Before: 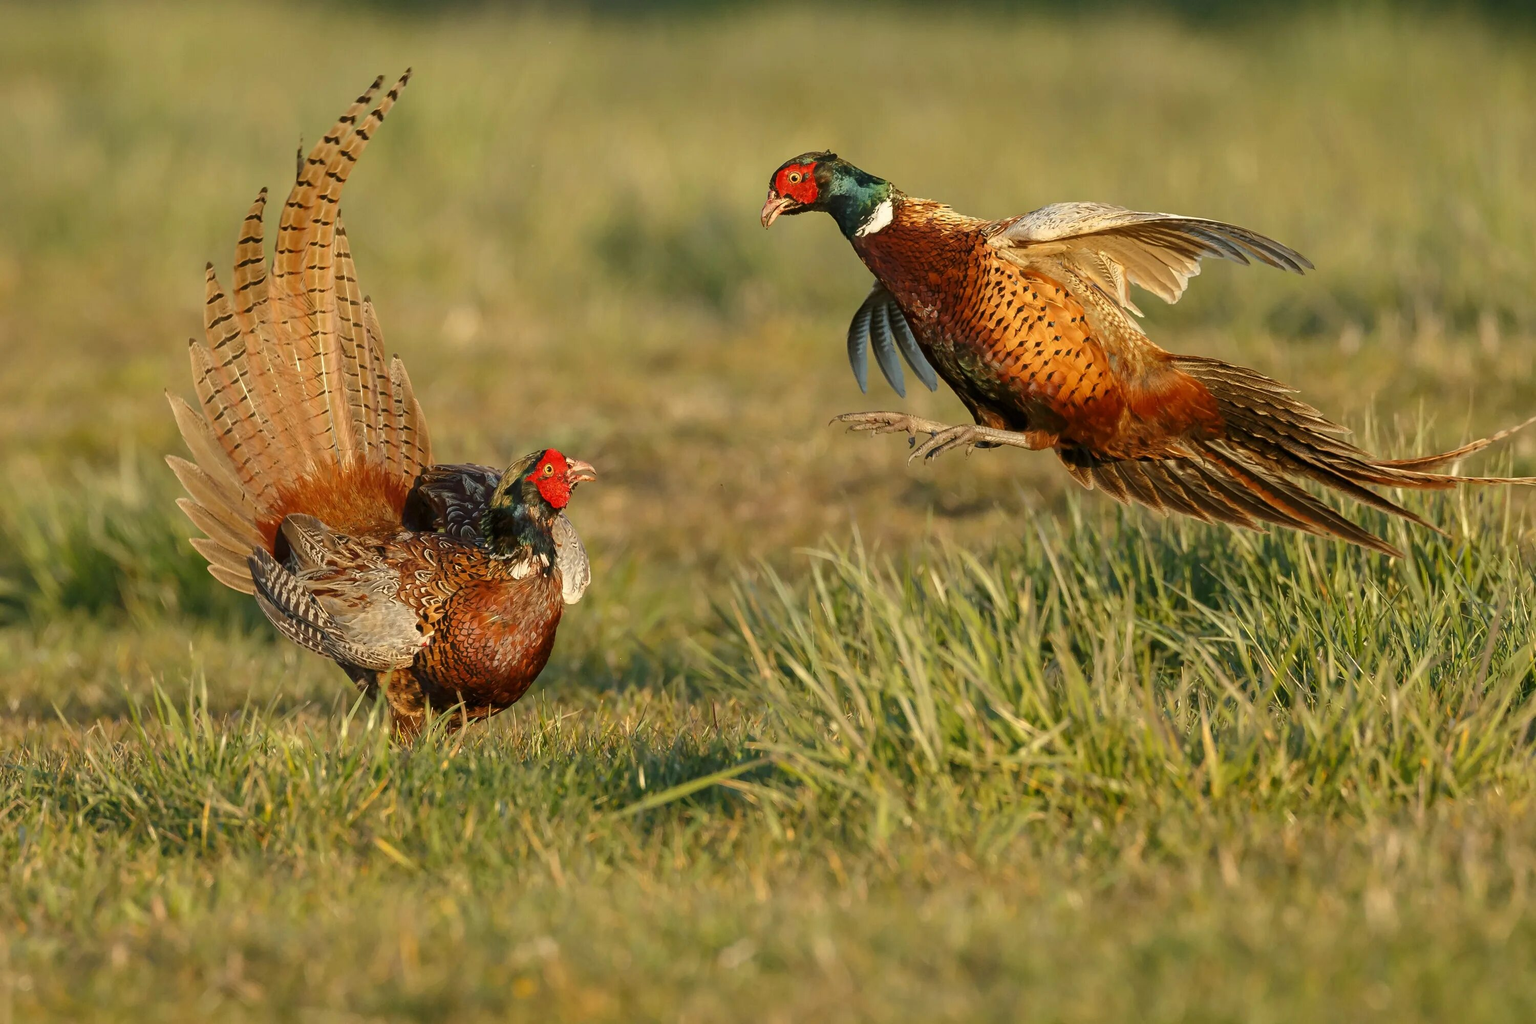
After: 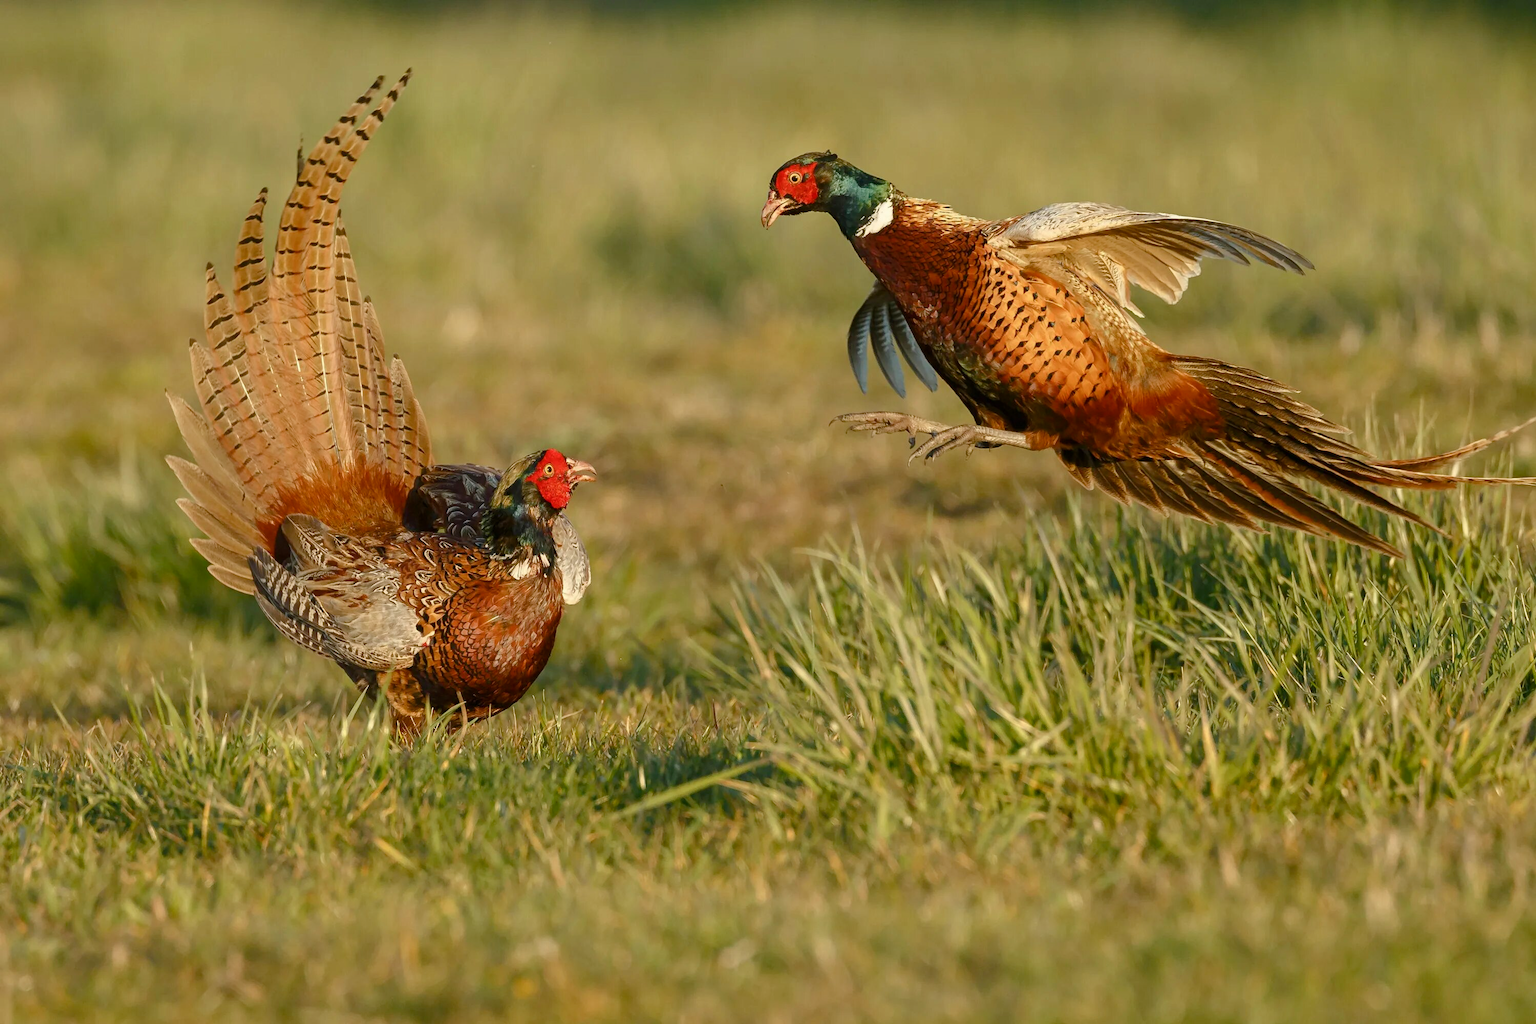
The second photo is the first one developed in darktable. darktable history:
color balance rgb: perceptual saturation grading › global saturation 0.871%, perceptual saturation grading › highlights -19.708%, perceptual saturation grading › shadows 20.244%, global vibrance 20%
